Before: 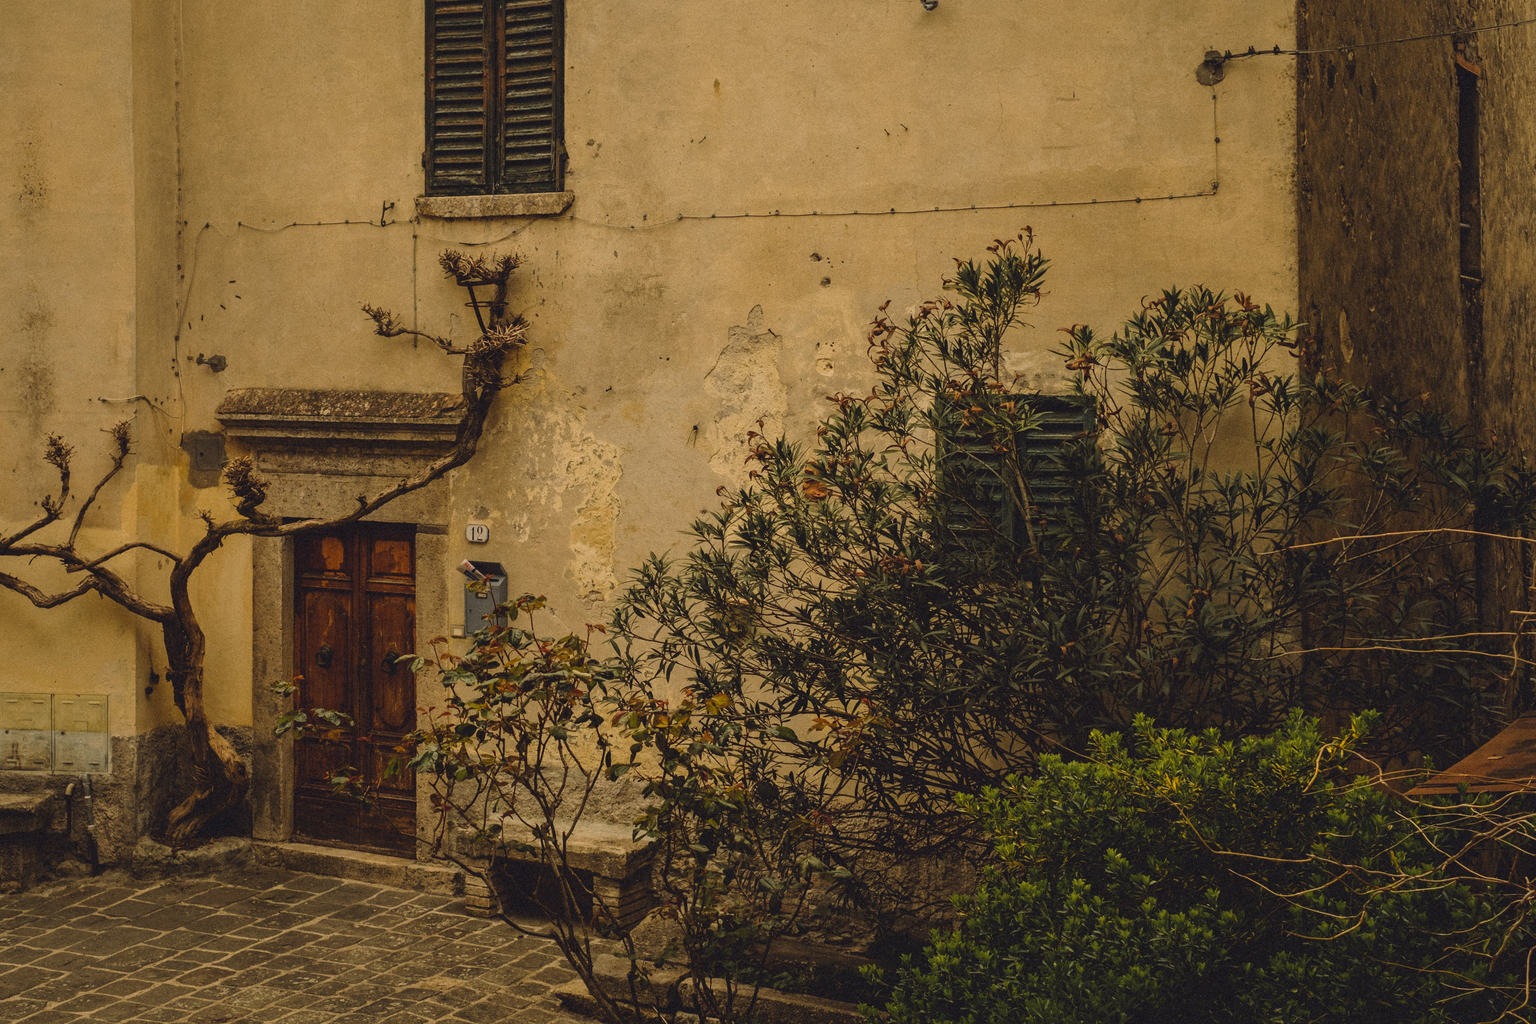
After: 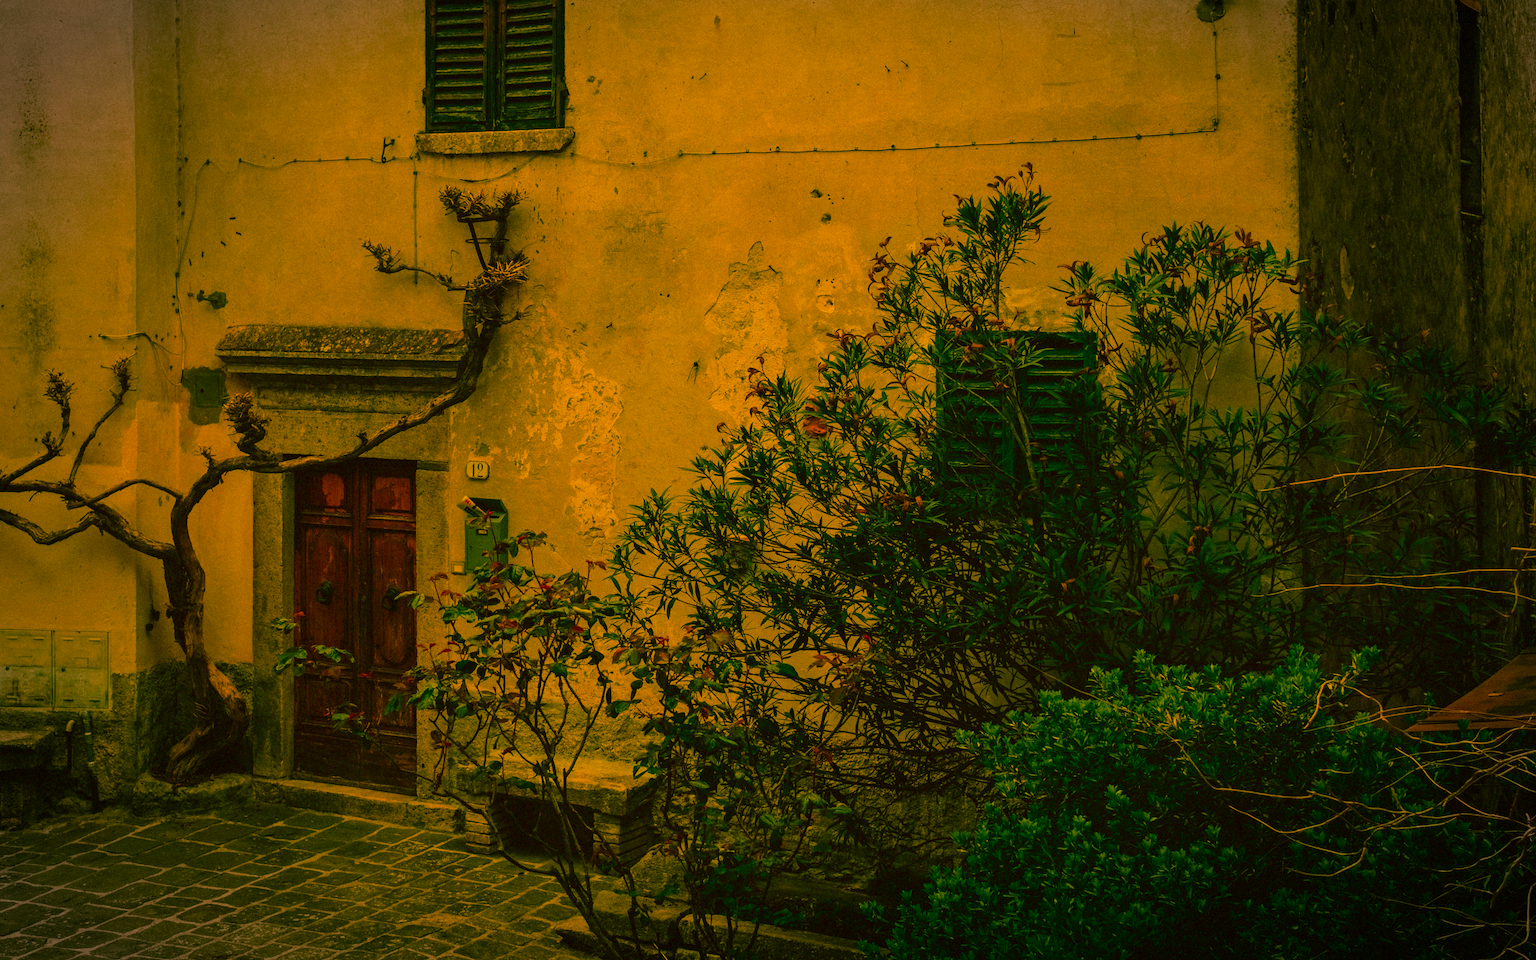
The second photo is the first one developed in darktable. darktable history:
vignetting: automatic ratio true
exposure: exposure -0.293 EV, compensate highlight preservation false
crop and rotate: top 6.25%
color balance rgb: shadows lift › luminance -28.76%, shadows lift › chroma 10%, shadows lift › hue 230°, power › chroma 0.5%, power › hue 215°, highlights gain › luminance 7.14%, highlights gain › chroma 1%, highlights gain › hue 50°, global offset › luminance -0.29%, global offset › hue 260°, perceptual saturation grading › global saturation 20%, perceptual saturation grading › highlights -13.92%, perceptual saturation grading › shadows 50%
color correction: highlights a* 10.44, highlights b* 30.04, shadows a* 2.73, shadows b* 17.51, saturation 1.72
